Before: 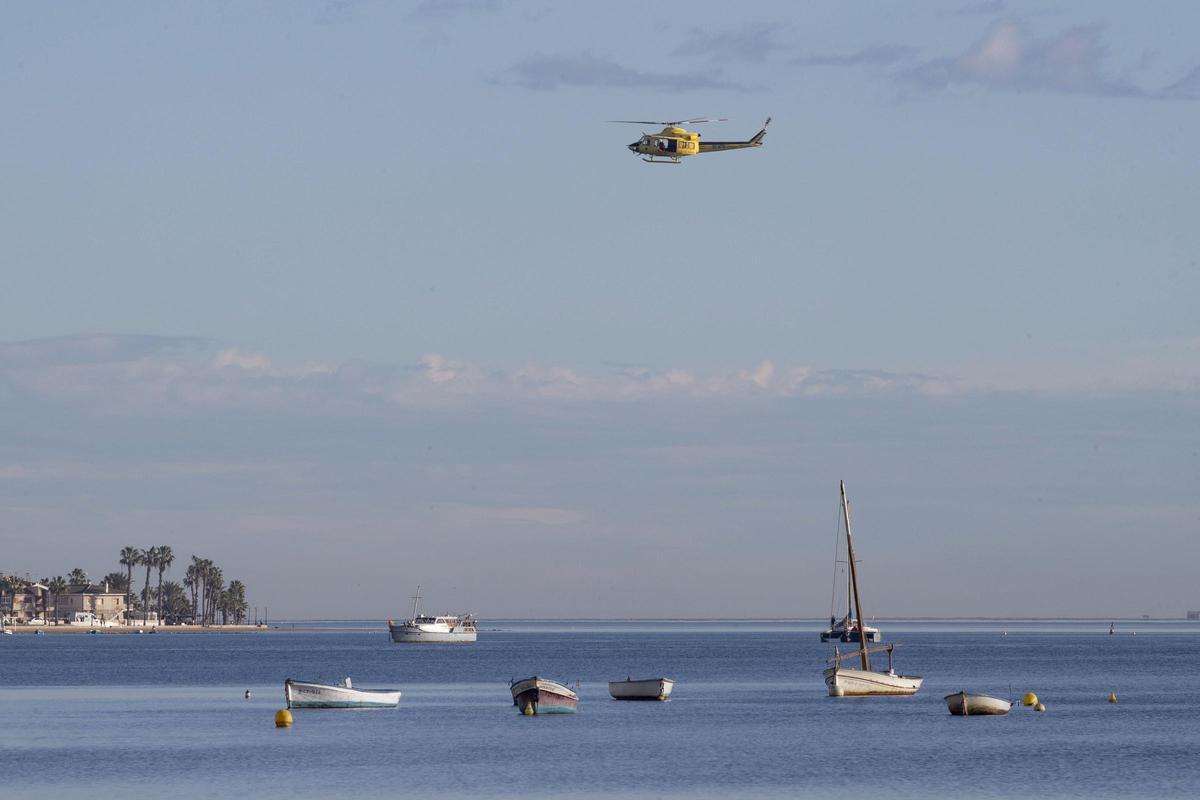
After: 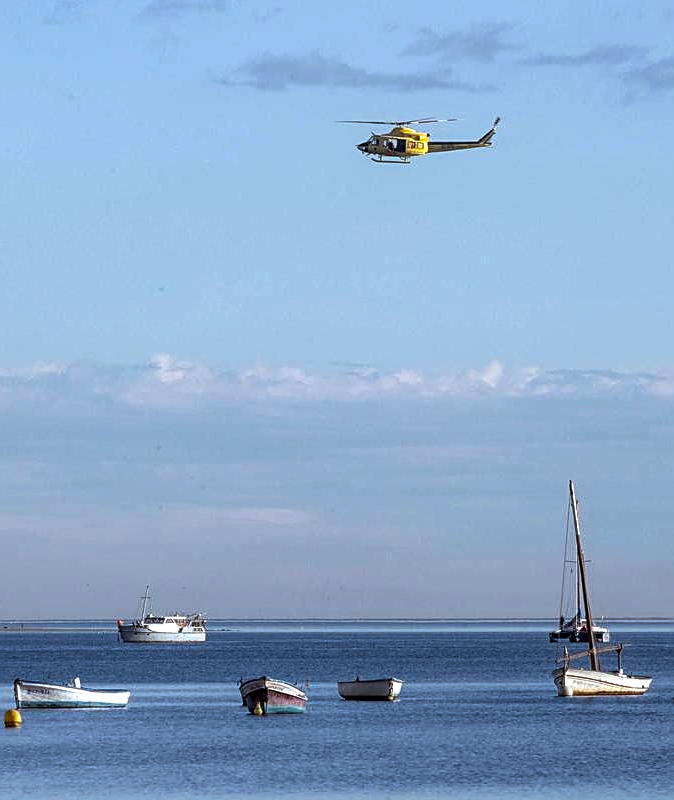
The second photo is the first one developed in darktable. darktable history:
sharpen: on, module defaults
color balance rgb: shadows lift › chroma 2.005%, shadows lift › hue 50.44°, highlights gain › luminance 14.533%, perceptual saturation grading › global saturation 25.865%, perceptual brilliance grading › global brilliance 14.966%, perceptual brilliance grading › shadows -34.53%, global vibrance 9.417%
local contrast: on, module defaults
crop and rotate: left 22.607%, right 21.225%
color correction: highlights a* -4.21, highlights b* -10.61
